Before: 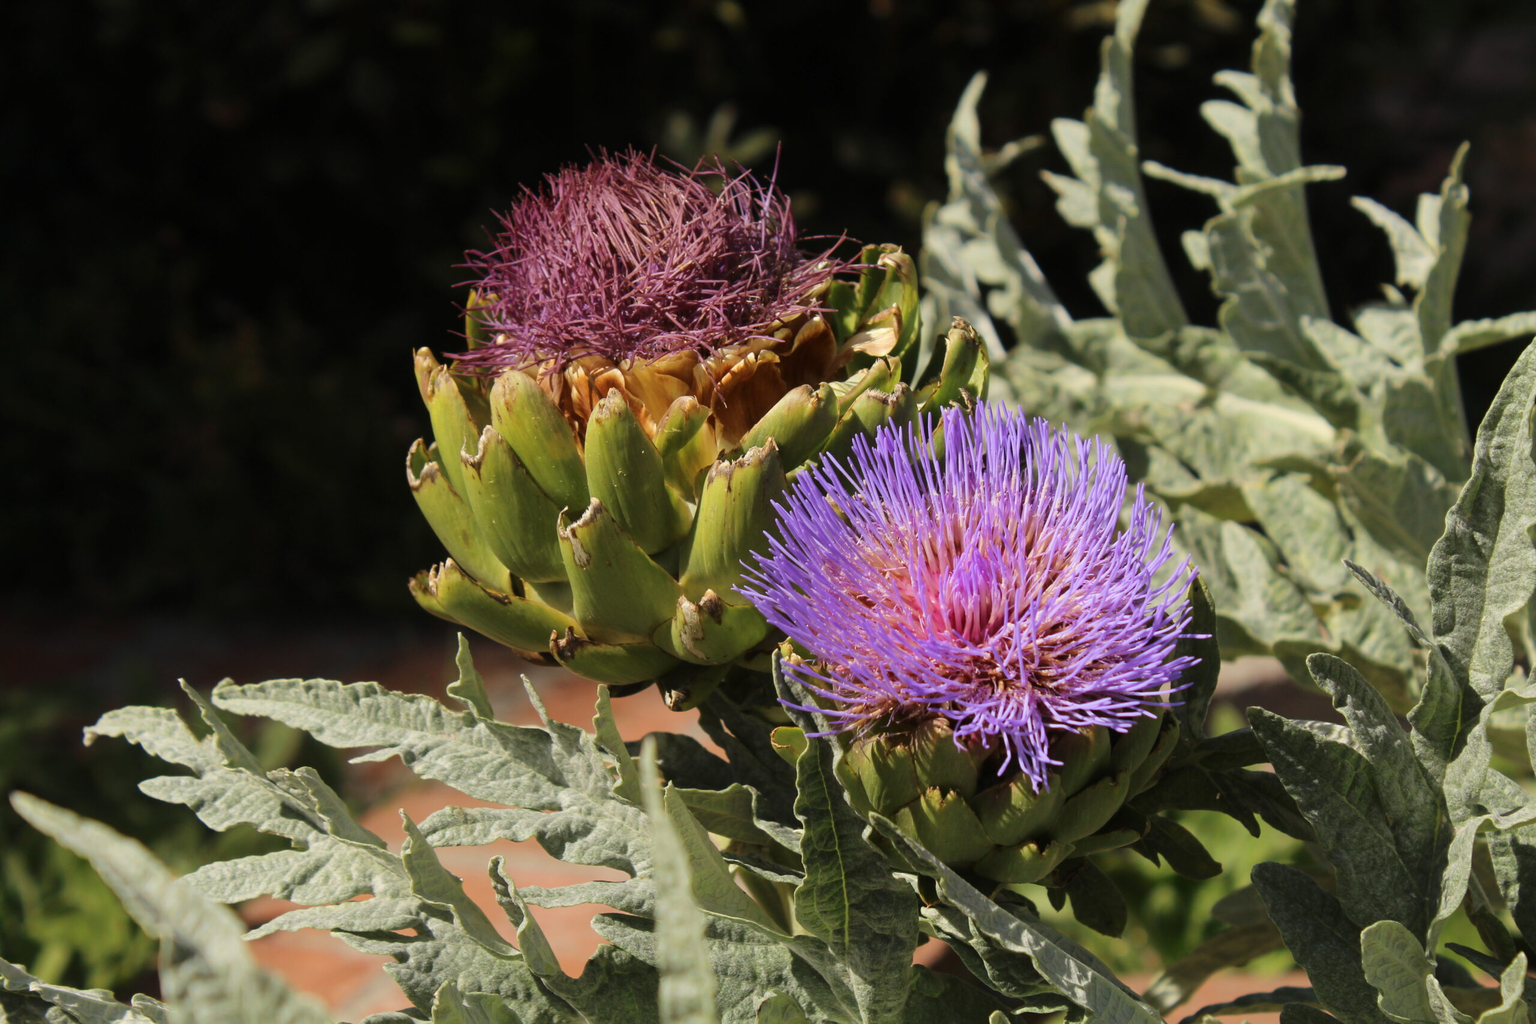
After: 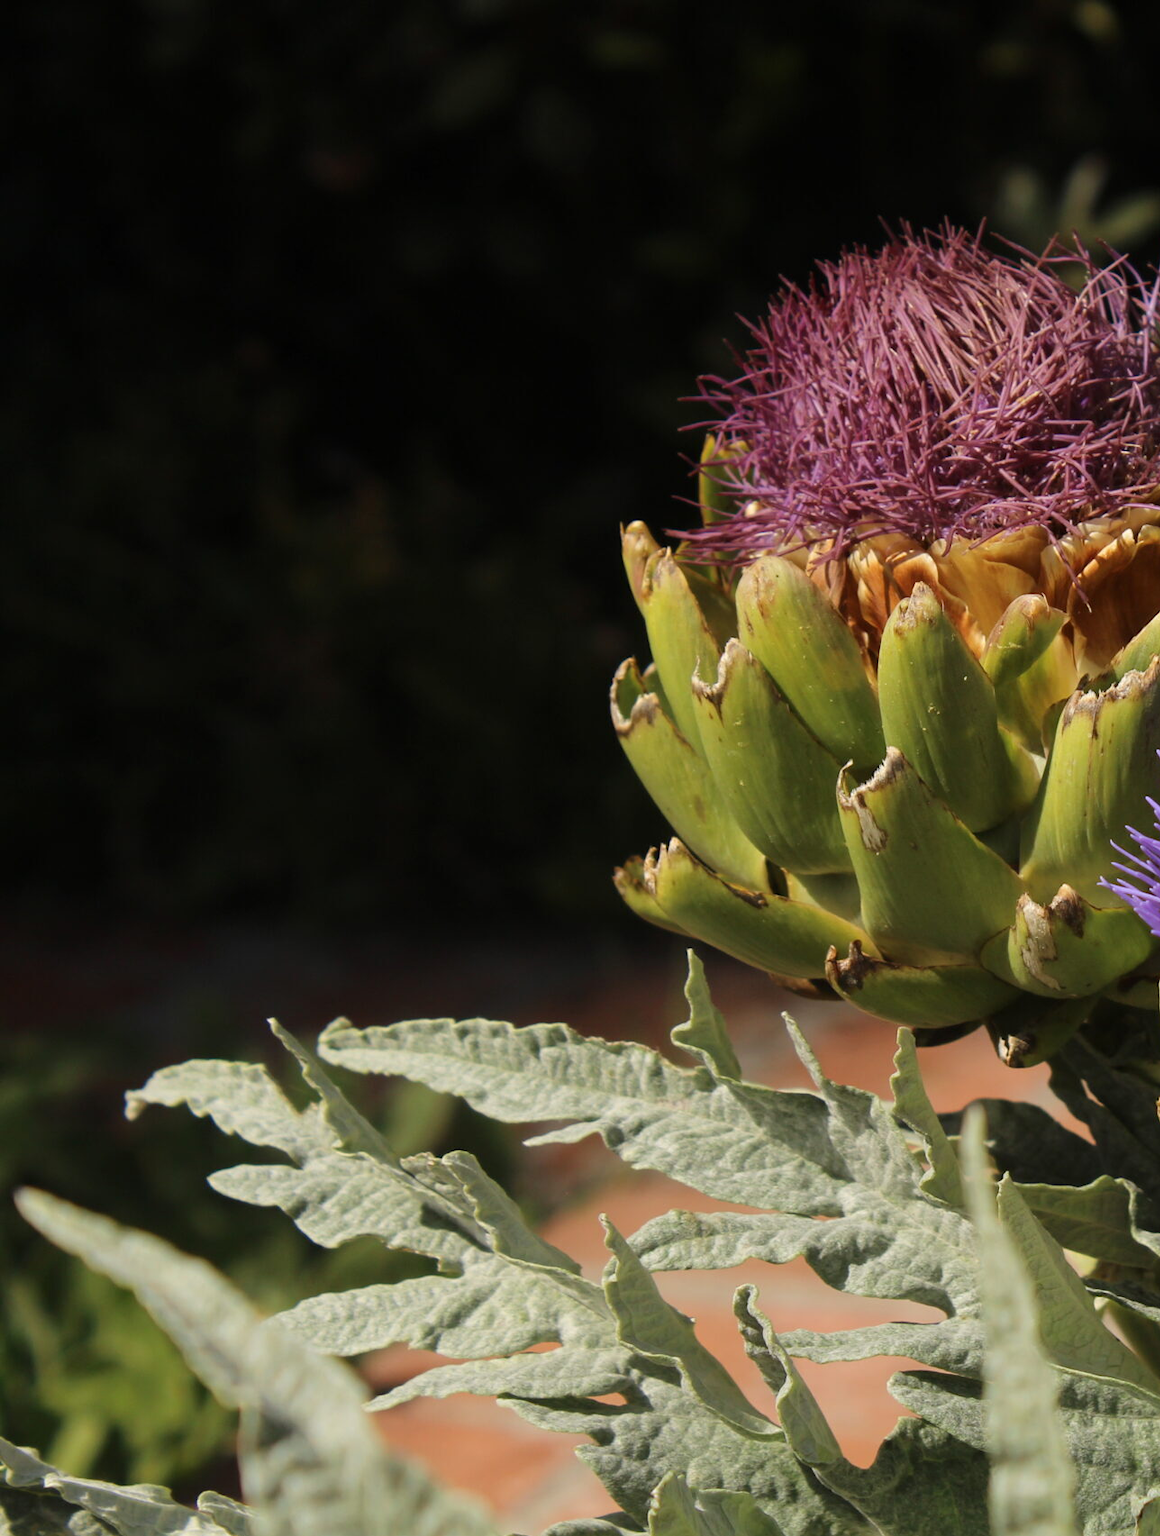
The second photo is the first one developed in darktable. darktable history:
crop and rotate: left 0.005%, top 0%, right 49.66%
